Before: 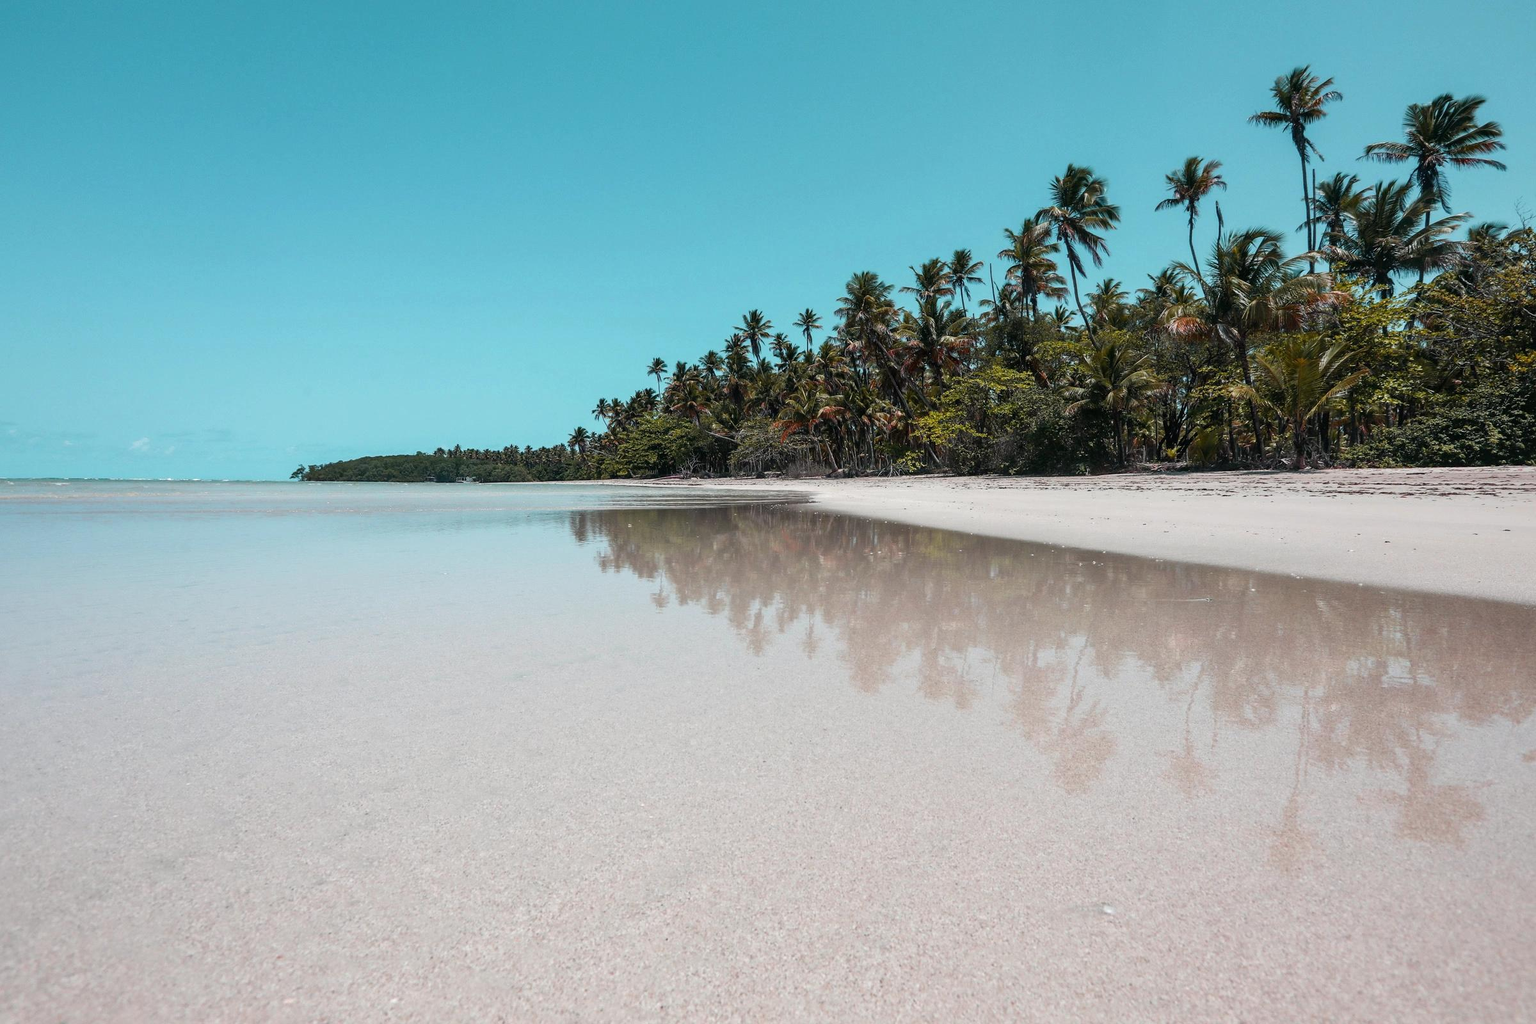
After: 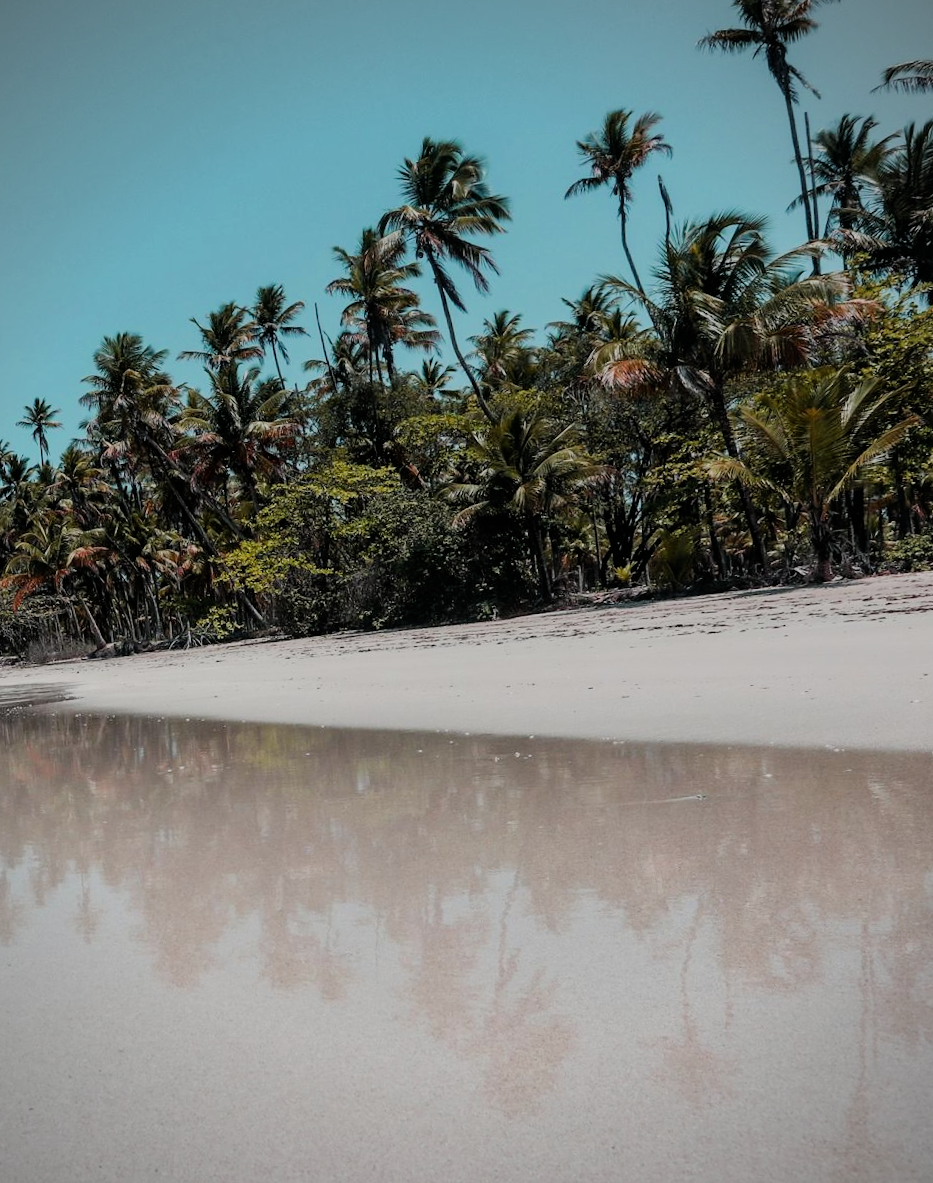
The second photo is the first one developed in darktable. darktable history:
crop and rotate: left 49.936%, top 10.094%, right 13.136%, bottom 24.256%
rotate and perspective: rotation -4.98°, automatic cropping off
filmic rgb: black relative exposure -7.32 EV, white relative exposure 5.09 EV, hardness 3.2
vignetting: on, module defaults
